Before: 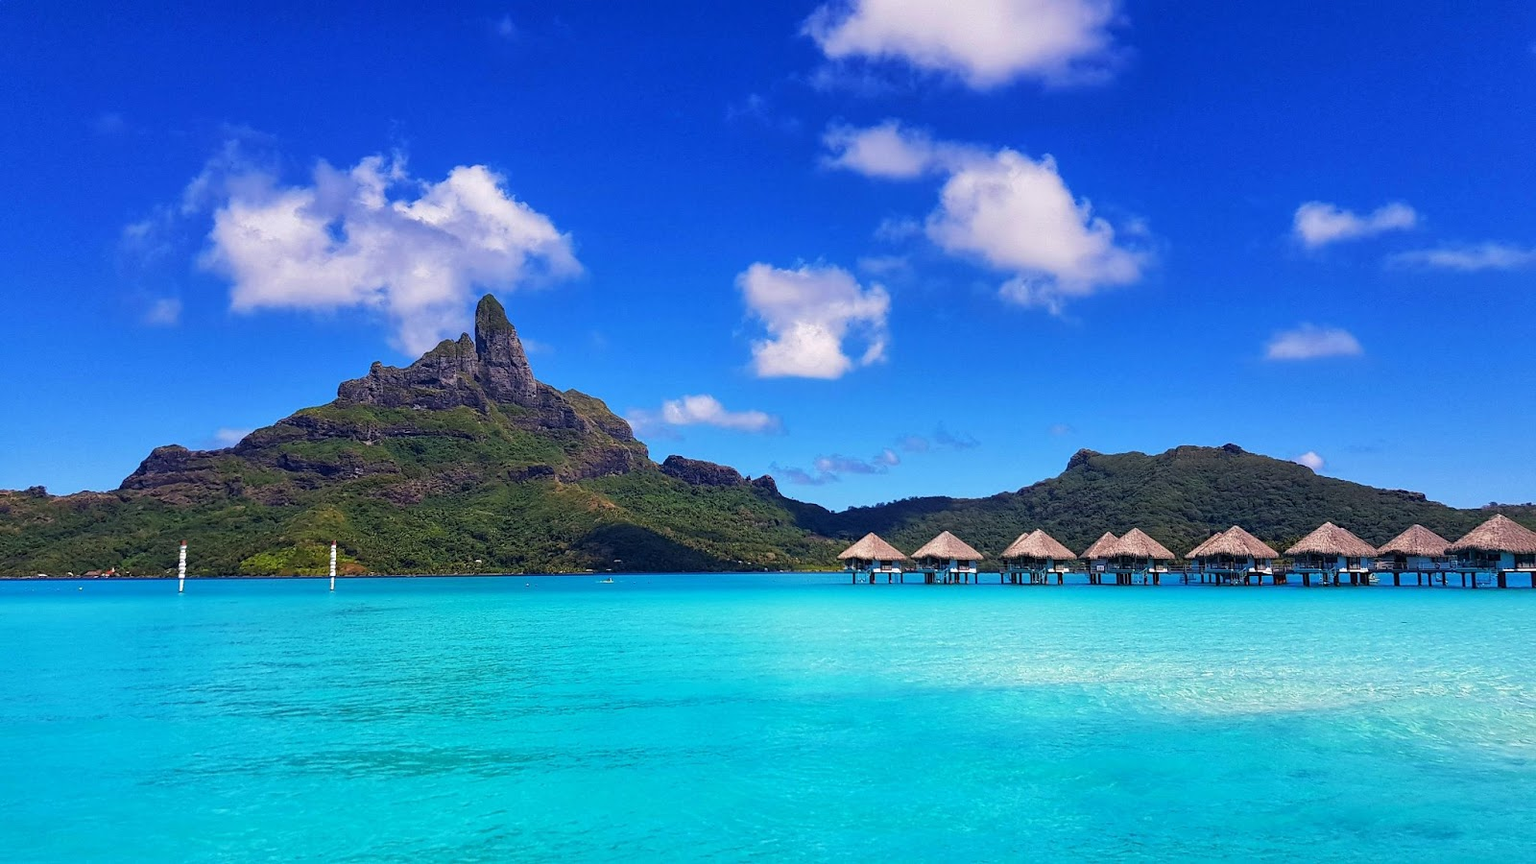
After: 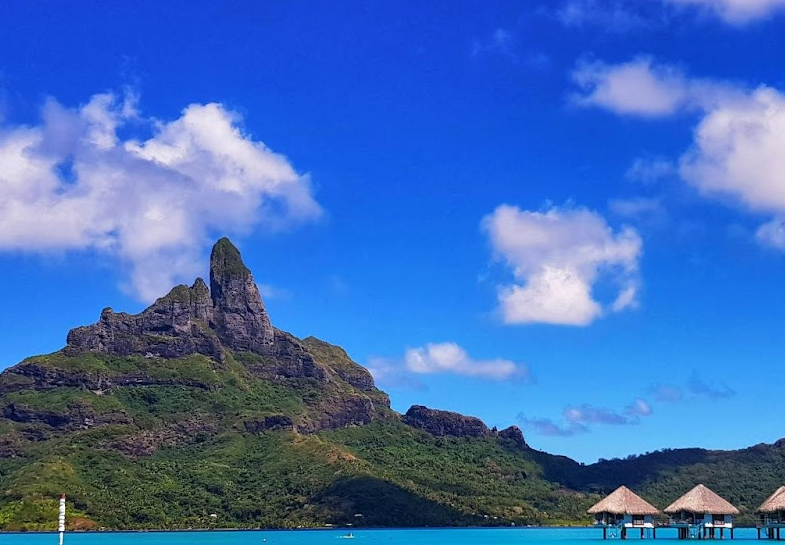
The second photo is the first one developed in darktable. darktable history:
shadows and highlights: soften with gaussian
crop: left 17.86%, top 7.687%, right 33.074%, bottom 31.662%
